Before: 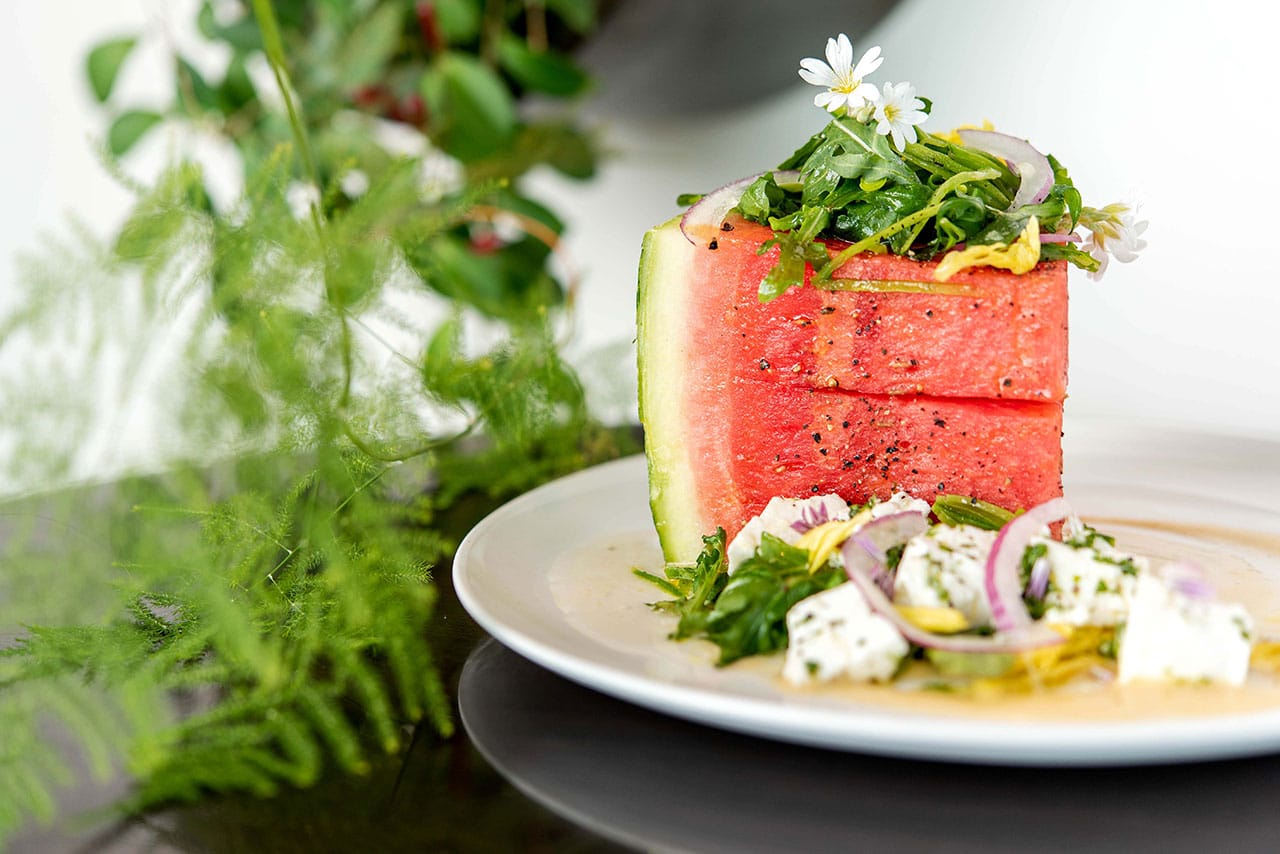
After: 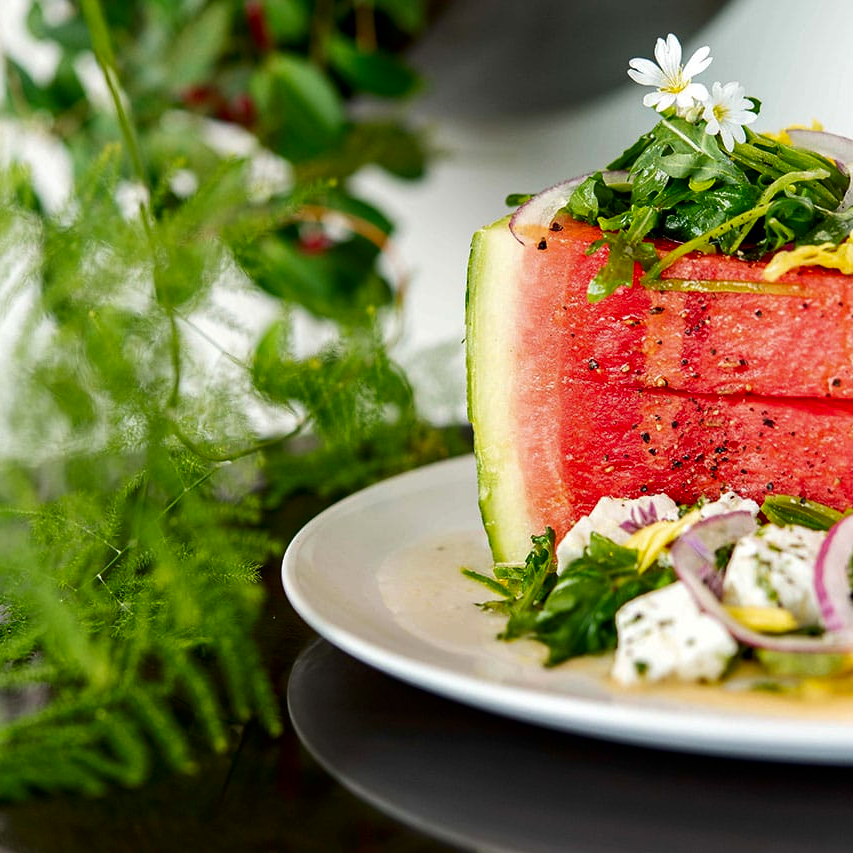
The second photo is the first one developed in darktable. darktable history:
crop and rotate: left 13.397%, right 19.896%
contrast brightness saturation: contrast 0.067, brightness -0.148, saturation 0.111
